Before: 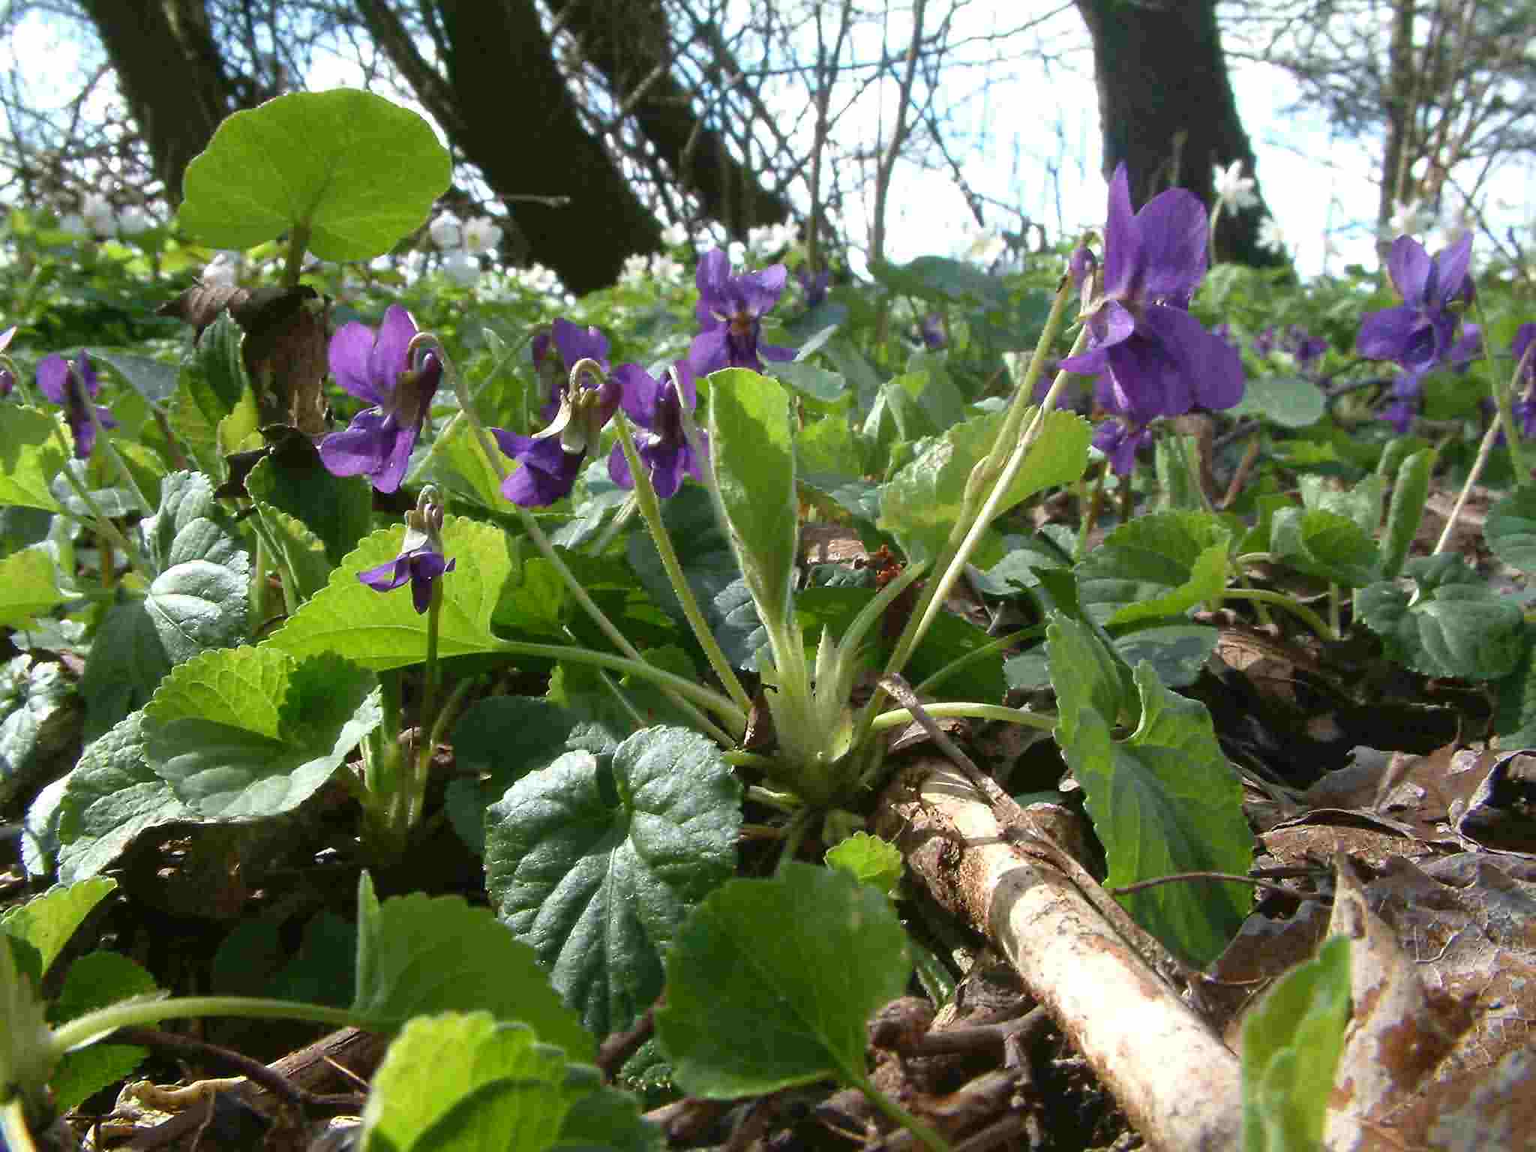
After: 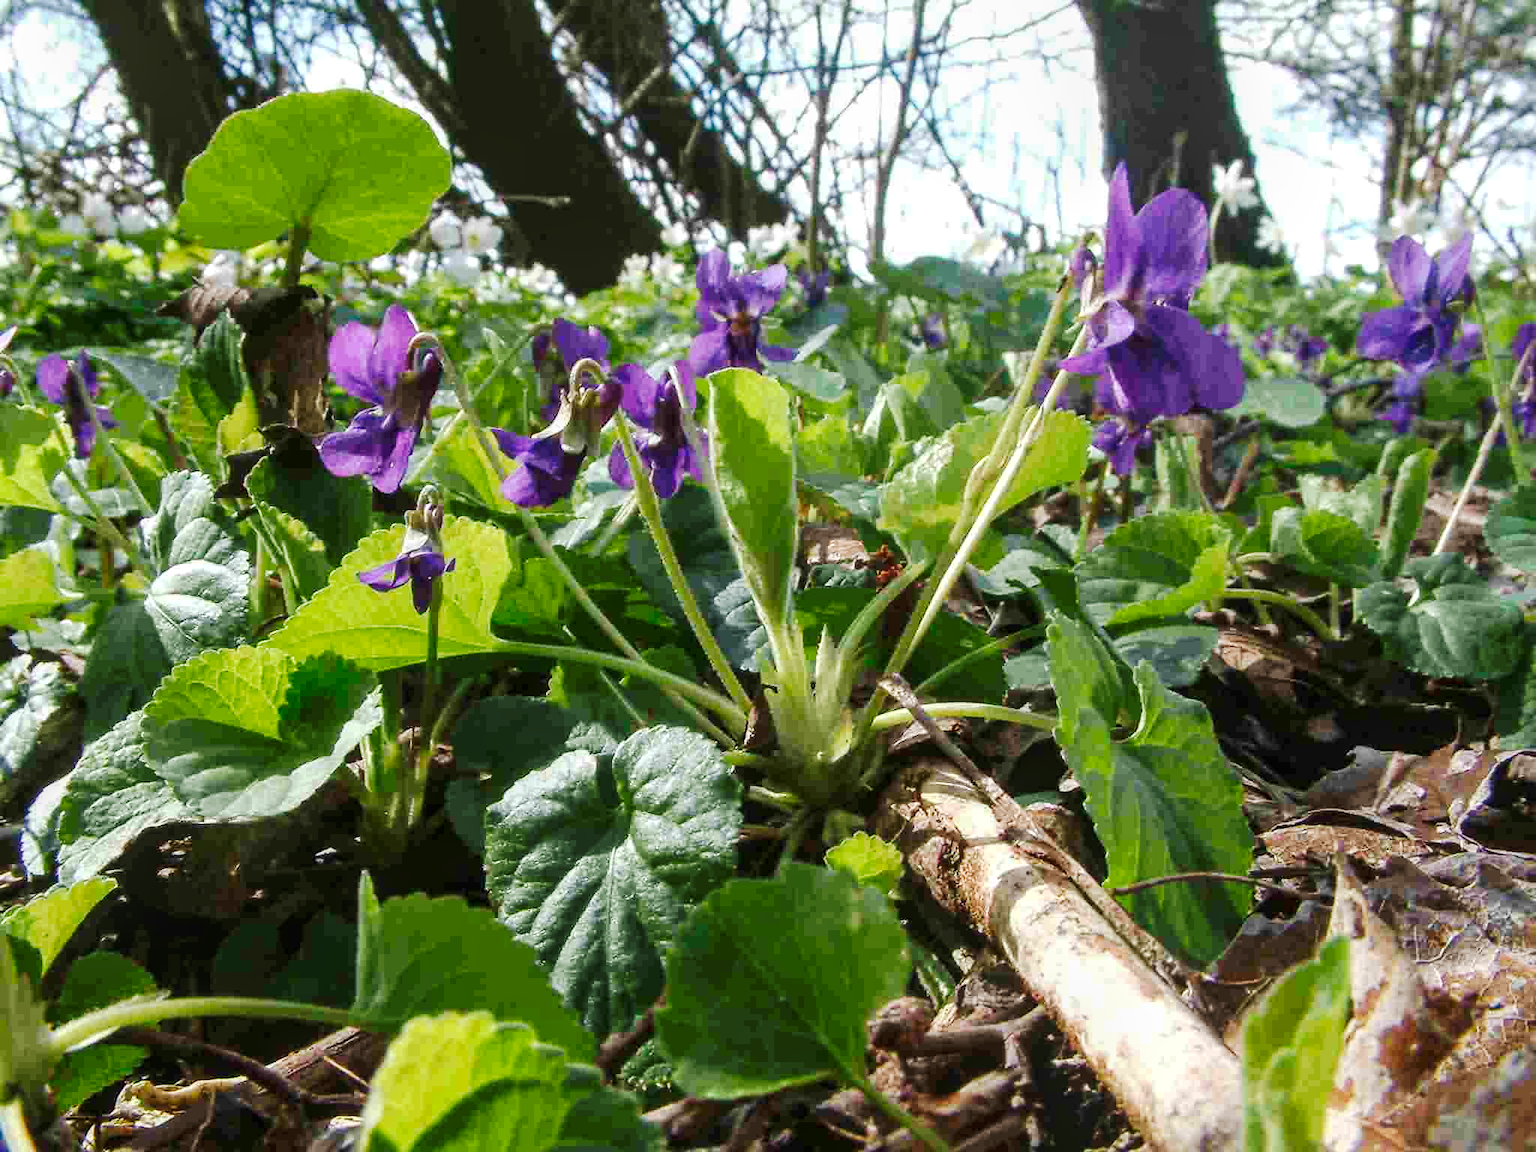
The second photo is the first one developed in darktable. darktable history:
tone curve: curves: ch0 [(0, 0) (0.003, 0.019) (0.011, 0.022) (0.025, 0.029) (0.044, 0.041) (0.069, 0.06) (0.1, 0.09) (0.136, 0.123) (0.177, 0.163) (0.224, 0.206) (0.277, 0.268) (0.335, 0.35) (0.399, 0.436) (0.468, 0.526) (0.543, 0.624) (0.623, 0.713) (0.709, 0.779) (0.801, 0.845) (0.898, 0.912) (1, 1)], preserve colors none
local contrast: on, module defaults
